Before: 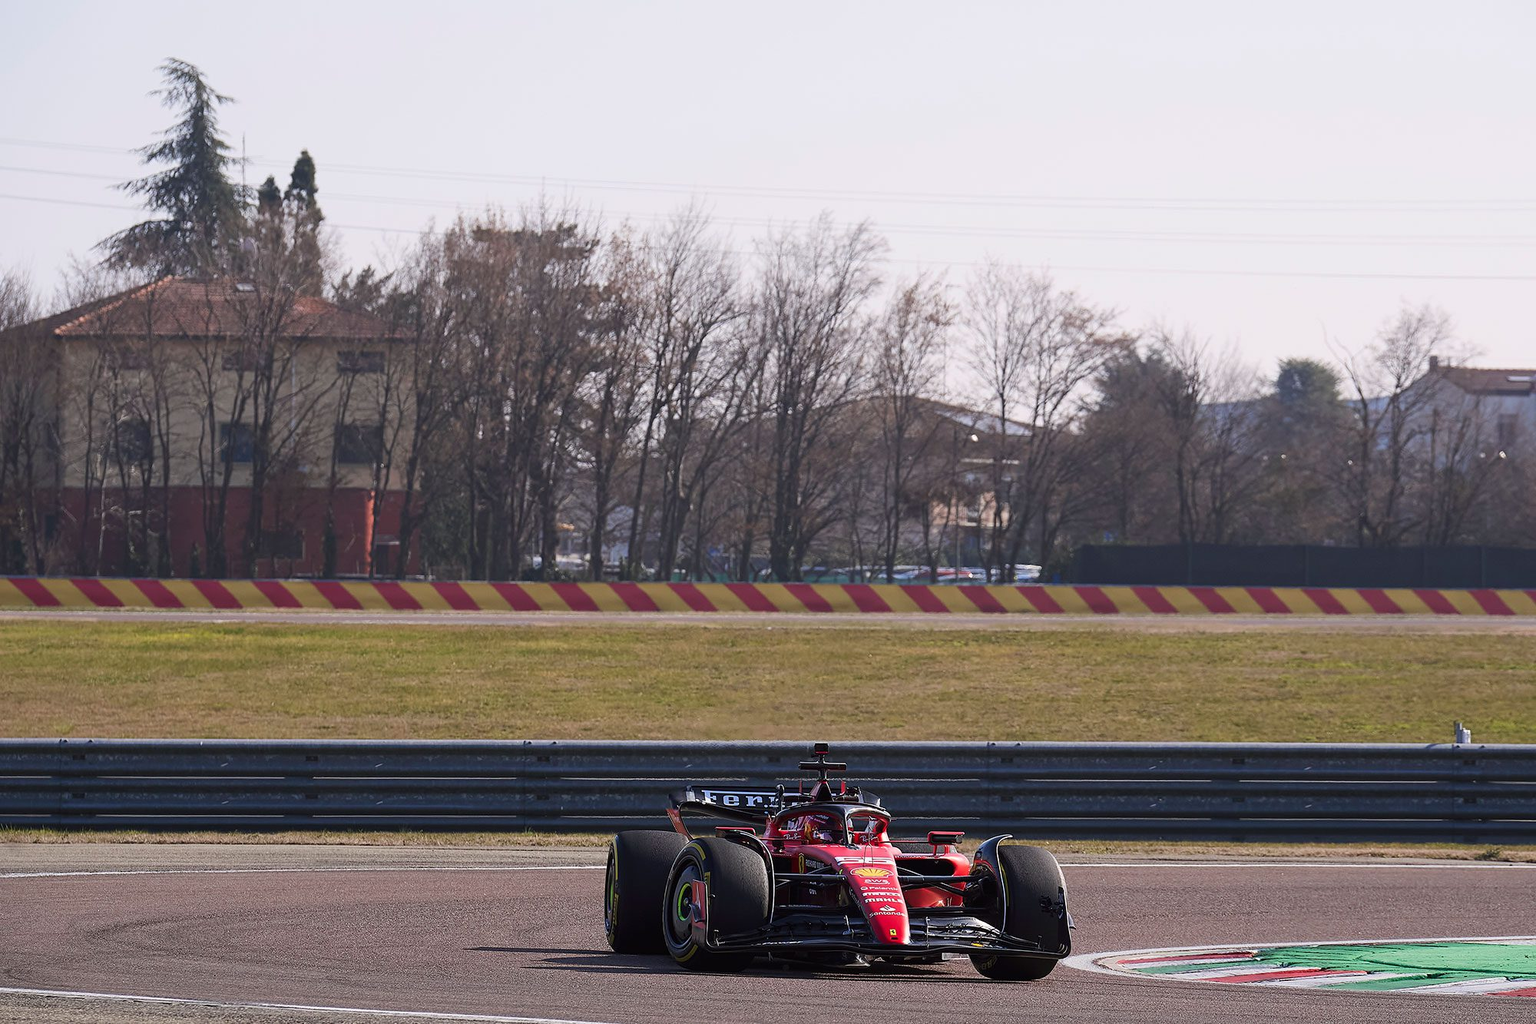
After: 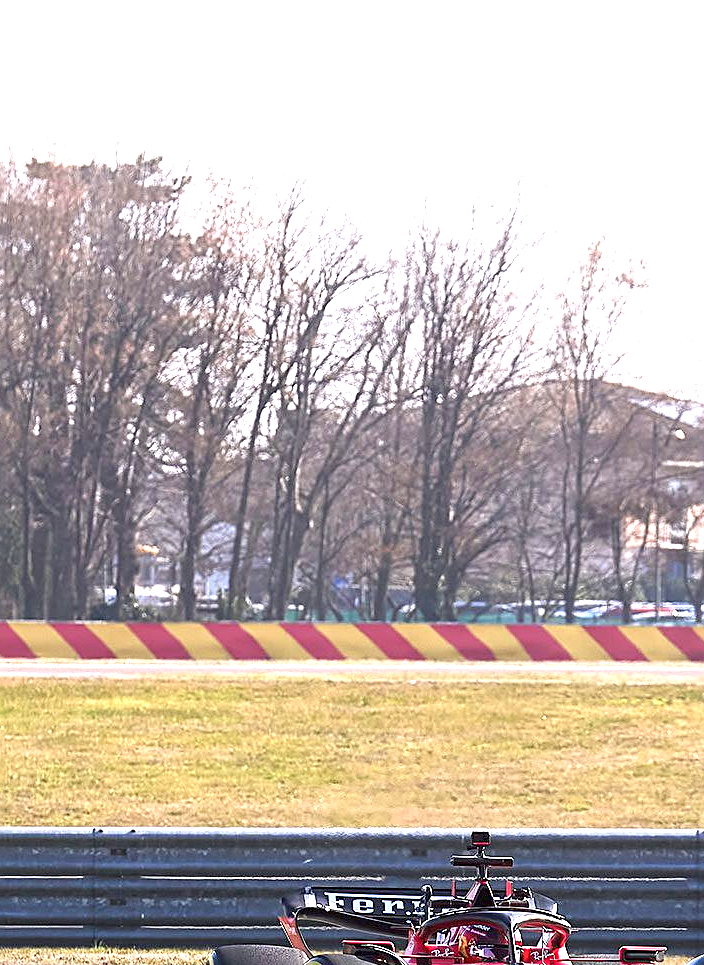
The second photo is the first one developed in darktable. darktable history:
sharpen: on, module defaults
exposure: black level correction 0.001, exposure 1.735 EV, compensate highlight preservation false
crop and rotate: left 29.476%, top 10.214%, right 35.32%, bottom 17.333%
